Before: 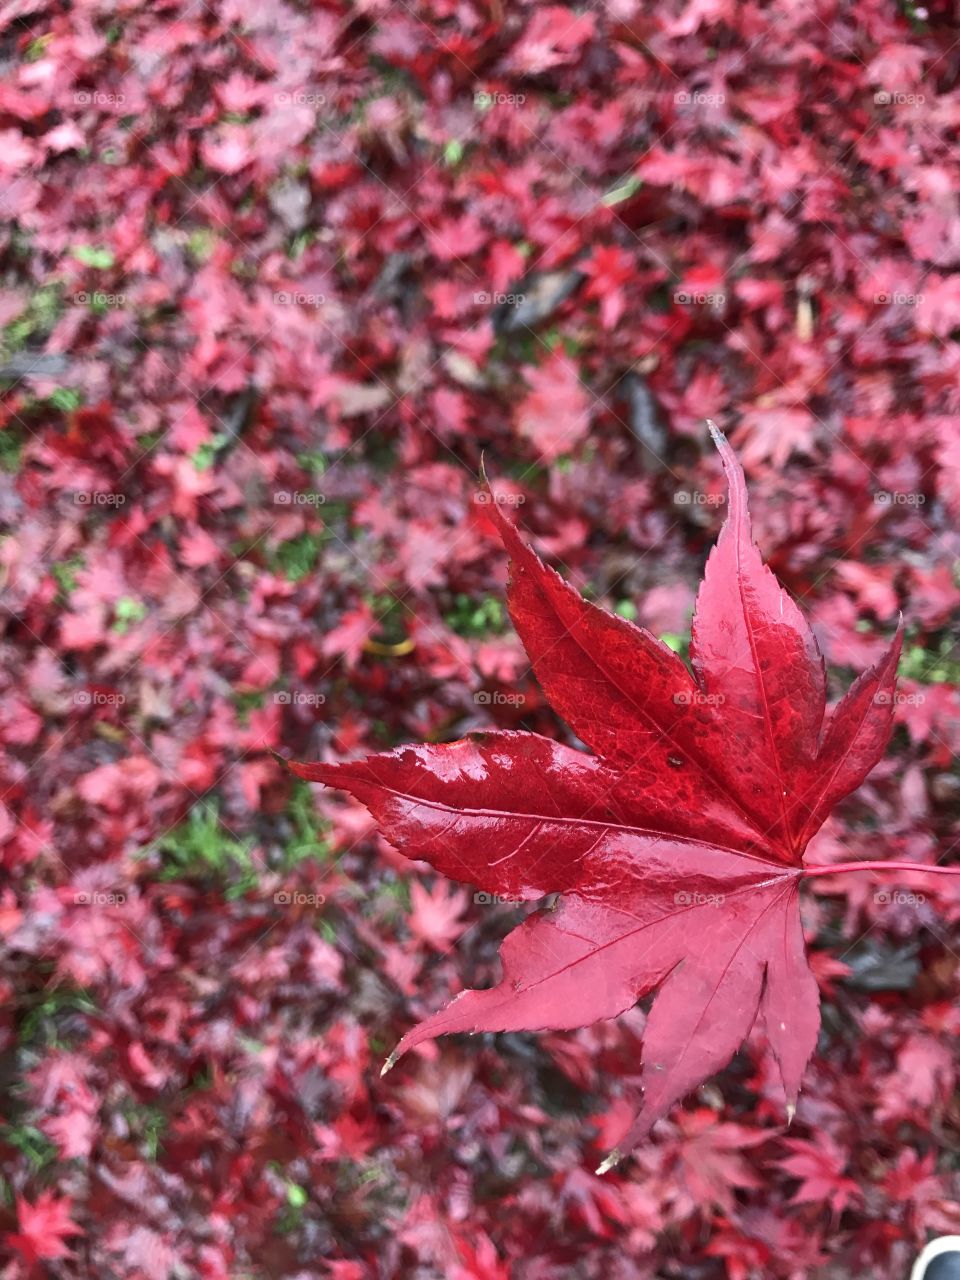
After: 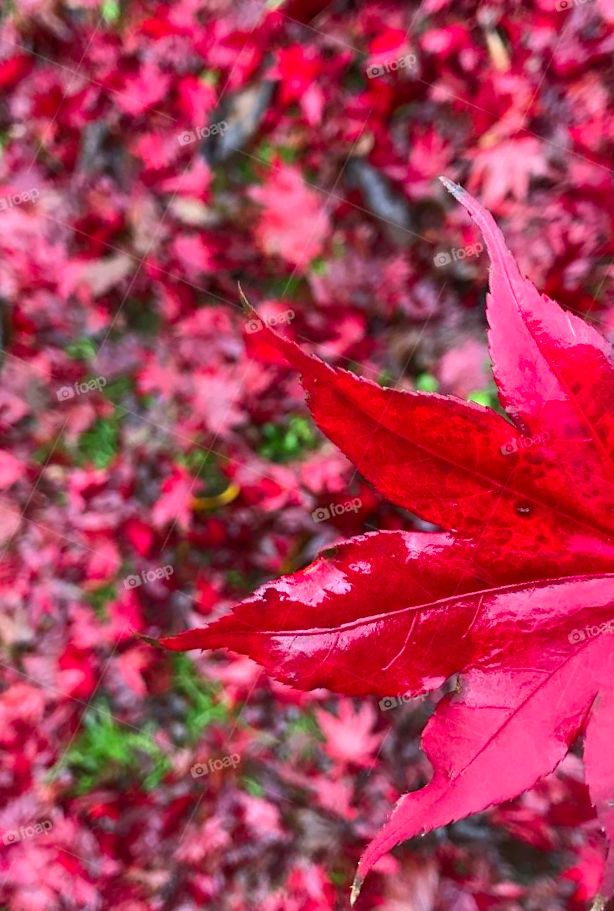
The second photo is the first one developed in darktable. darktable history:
crop and rotate: angle 19.58°, left 6.799%, right 4.311%, bottom 1.141%
contrast brightness saturation: saturation 0.485
